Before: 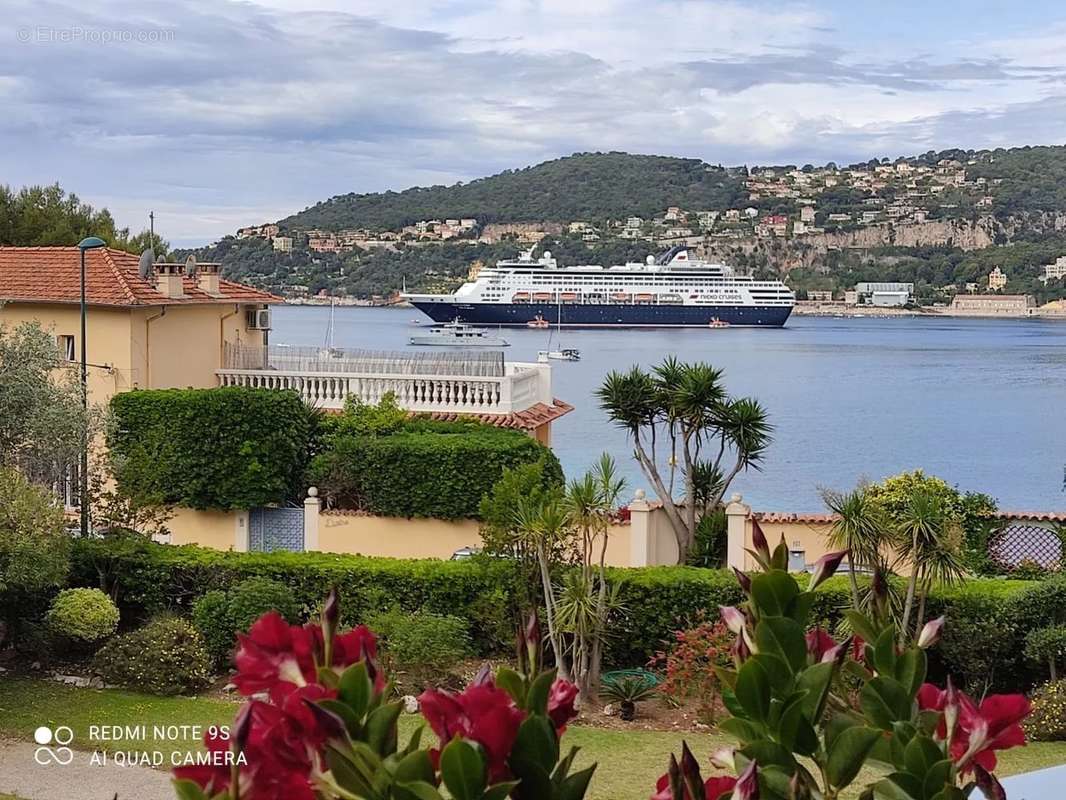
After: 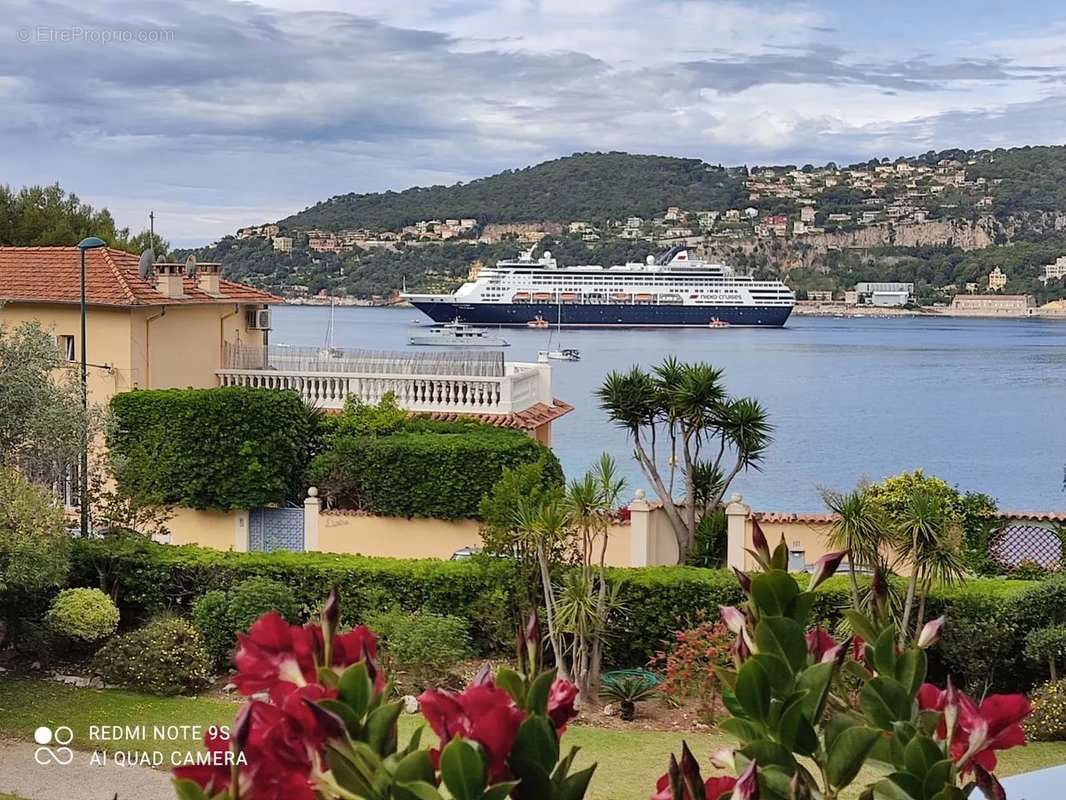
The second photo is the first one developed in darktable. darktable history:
shadows and highlights: shadows 59.15, highlights color adjustment 38.94%, soften with gaussian
exposure: compensate exposure bias true, compensate highlight preservation false
